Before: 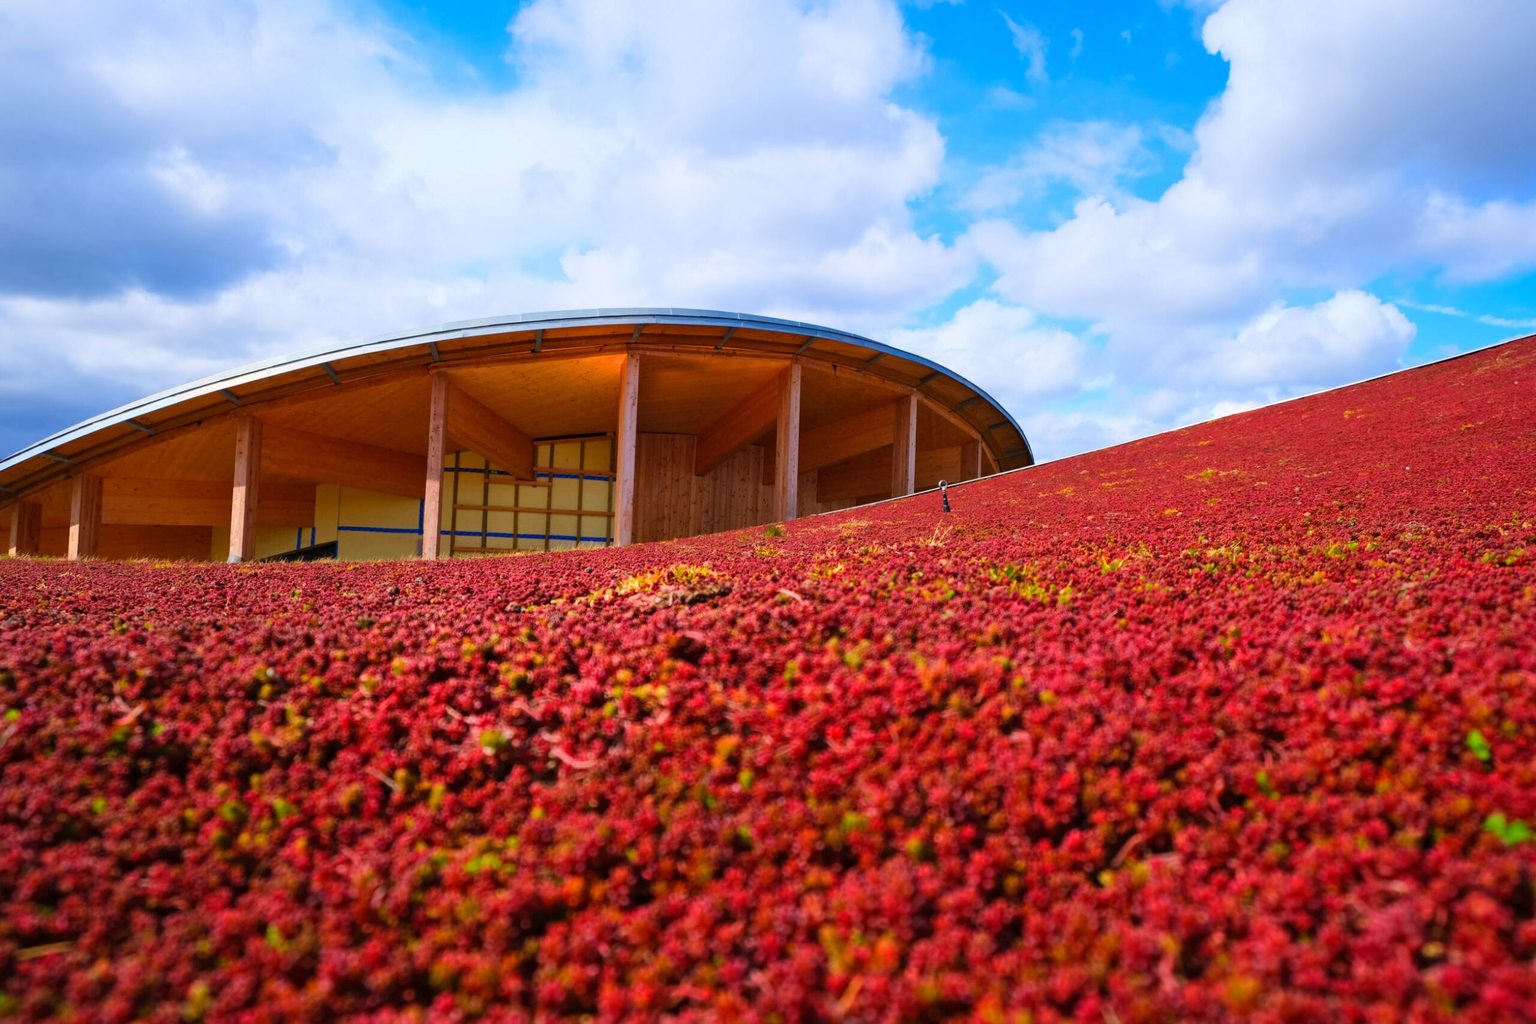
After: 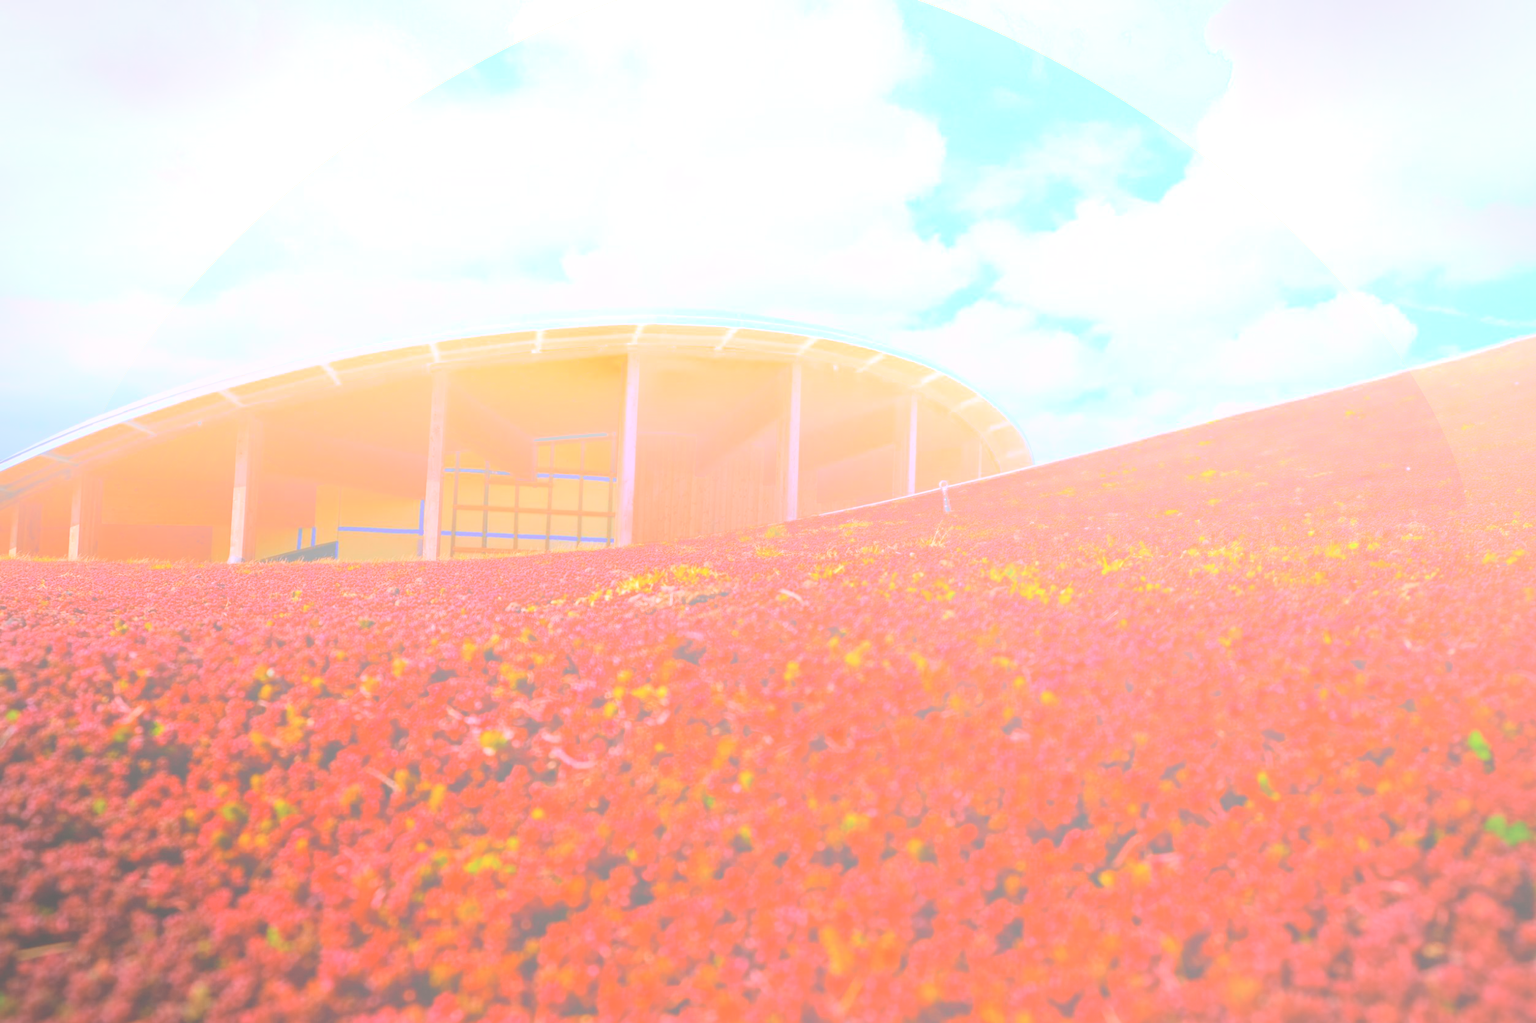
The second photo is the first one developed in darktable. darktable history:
bloom: size 70%, threshold 25%, strength 70%
white balance: red 1.066, blue 1.119
vignetting: fall-off start 91%, fall-off radius 39.39%, brightness -0.182, saturation -0.3, width/height ratio 1.219, shape 1.3, dithering 8-bit output, unbound false
tone equalizer: on, module defaults
